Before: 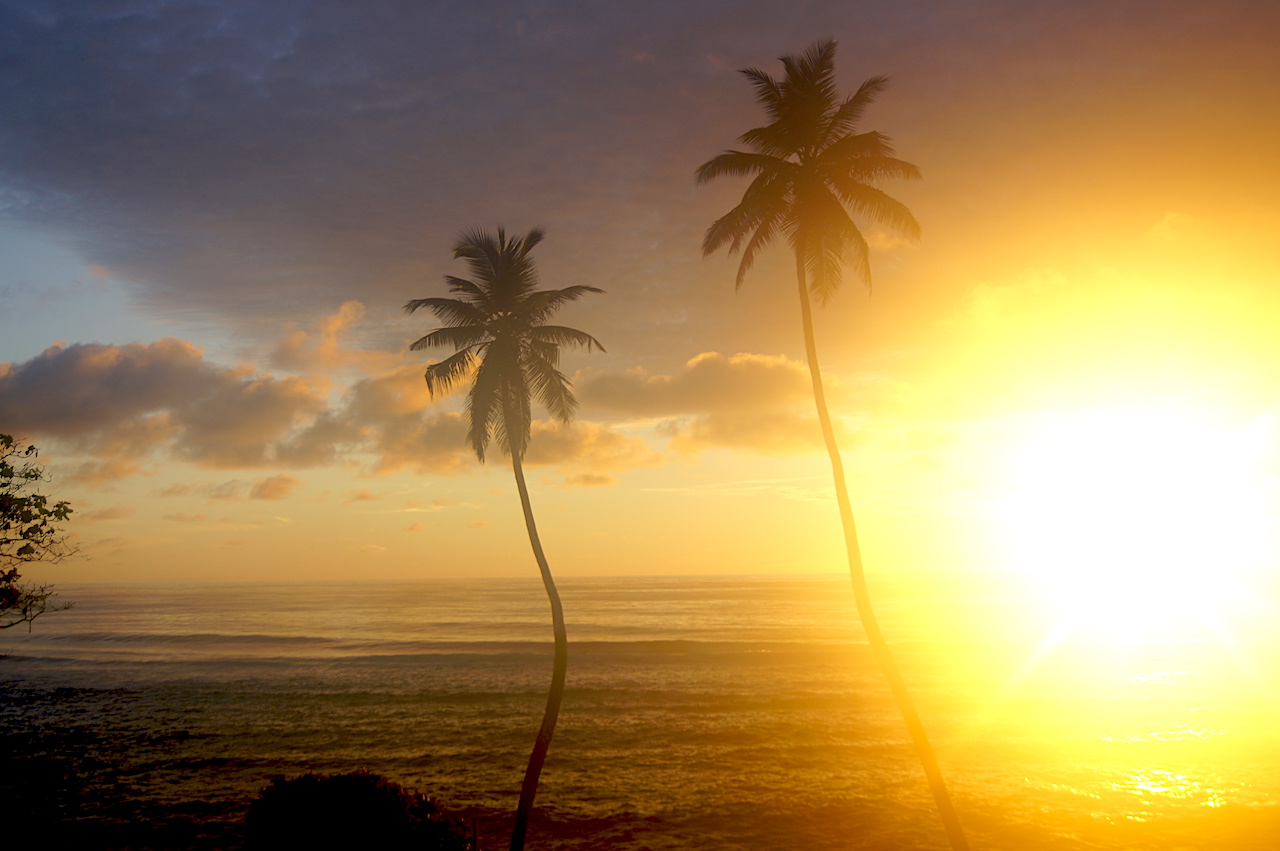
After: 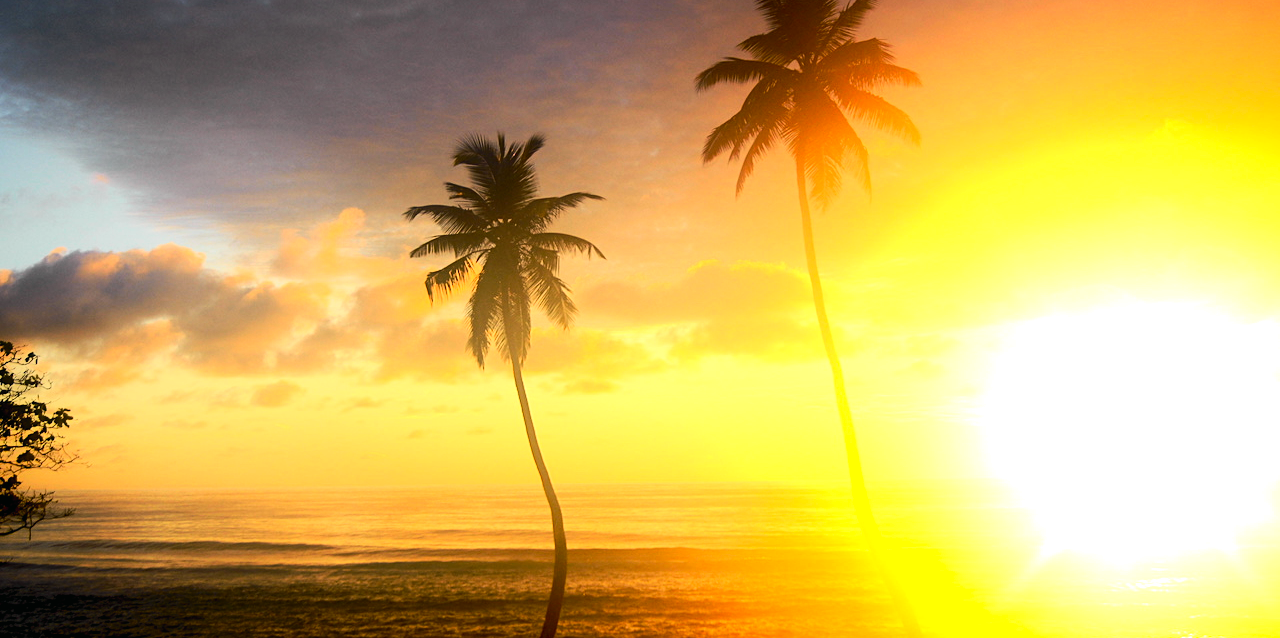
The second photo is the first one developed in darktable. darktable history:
tone equalizer: -8 EV -1.08 EV, -7 EV -1.01 EV, -6 EV -0.867 EV, -5 EV -0.578 EV, -3 EV 0.578 EV, -2 EV 0.867 EV, -1 EV 1.01 EV, +0 EV 1.08 EV, edges refinement/feathering 500, mask exposure compensation -1.57 EV, preserve details no
crop: top 11.038%, bottom 13.962%
tone curve: curves: ch0 [(0, 0.012) (0.093, 0.11) (0.345, 0.425) (0.457, 0.562) (0.628, 0.738) (0.839, 0.909) (0.998, 0.978)]; ch1 [(0, 0) (0.437, 0.408) (0.472, 0.47) (0.502, 0.497) (0.527, 0.523) (0.568, 0.577) (0.62, 0.66) (0.669, 0.748) (0.859, 0.899) (1, 1)]; ch2 [(0, 0) (0.33, 0.301) (0.421, 0.443) (0.473, 0.498) (0.509, 0.502) (0.535, 0.545) (0.549, 0.576) (0.644, 0.703) (1, 1)], color space Lab, independent channels, preserve colors none
levels: levels [0, 0.51, 1]
